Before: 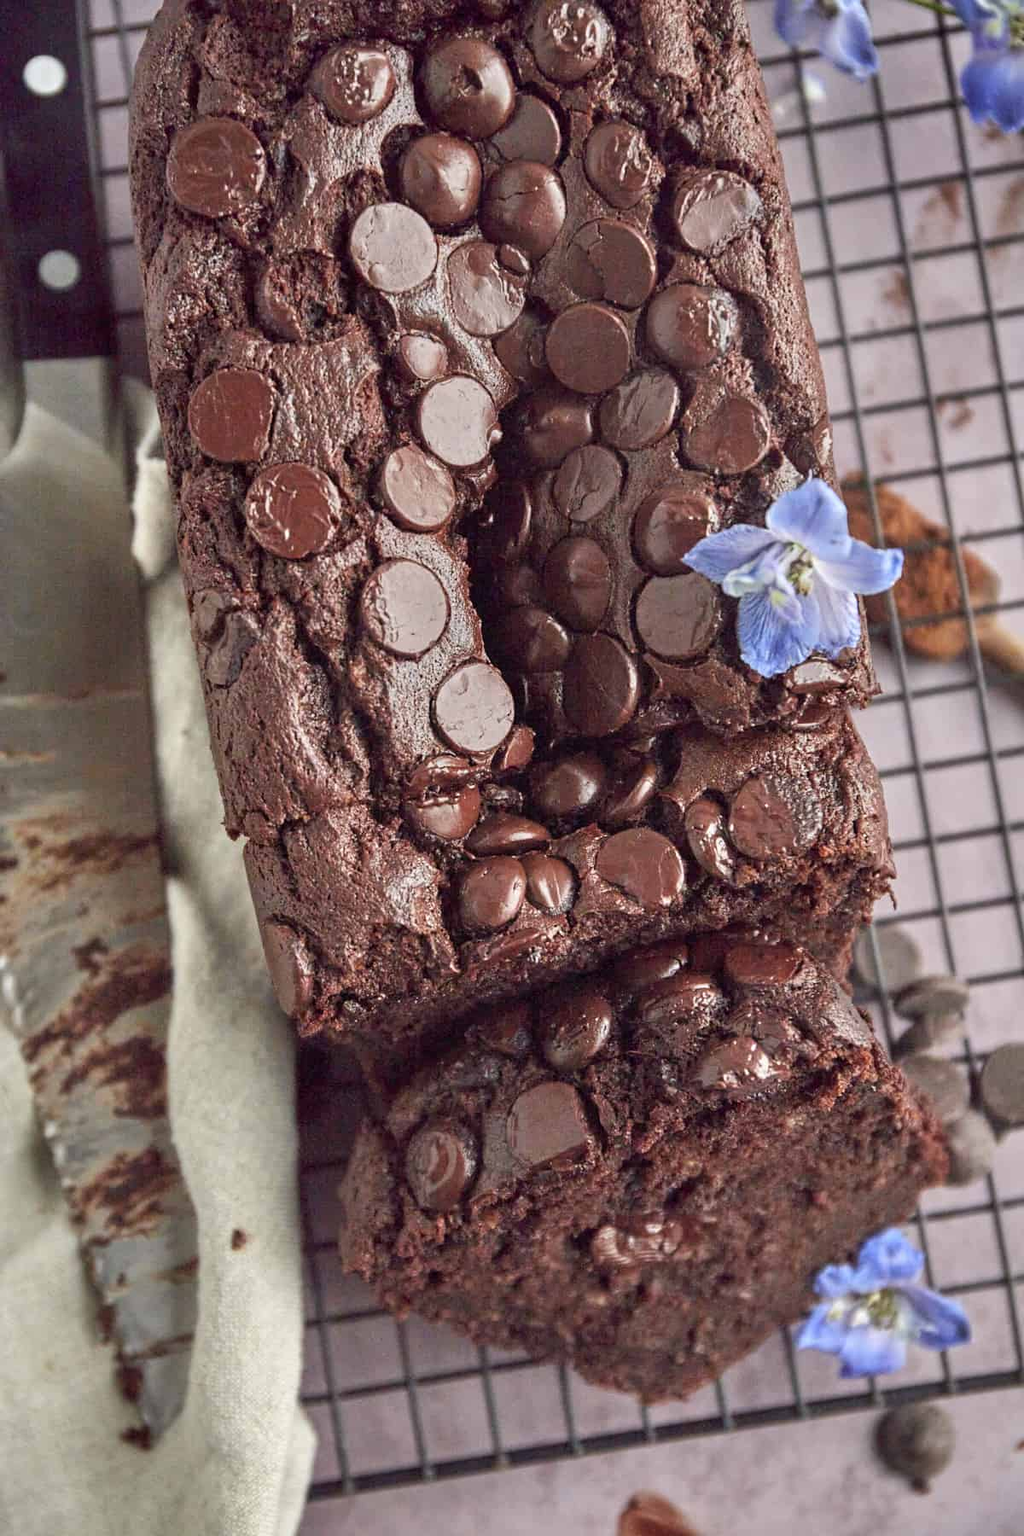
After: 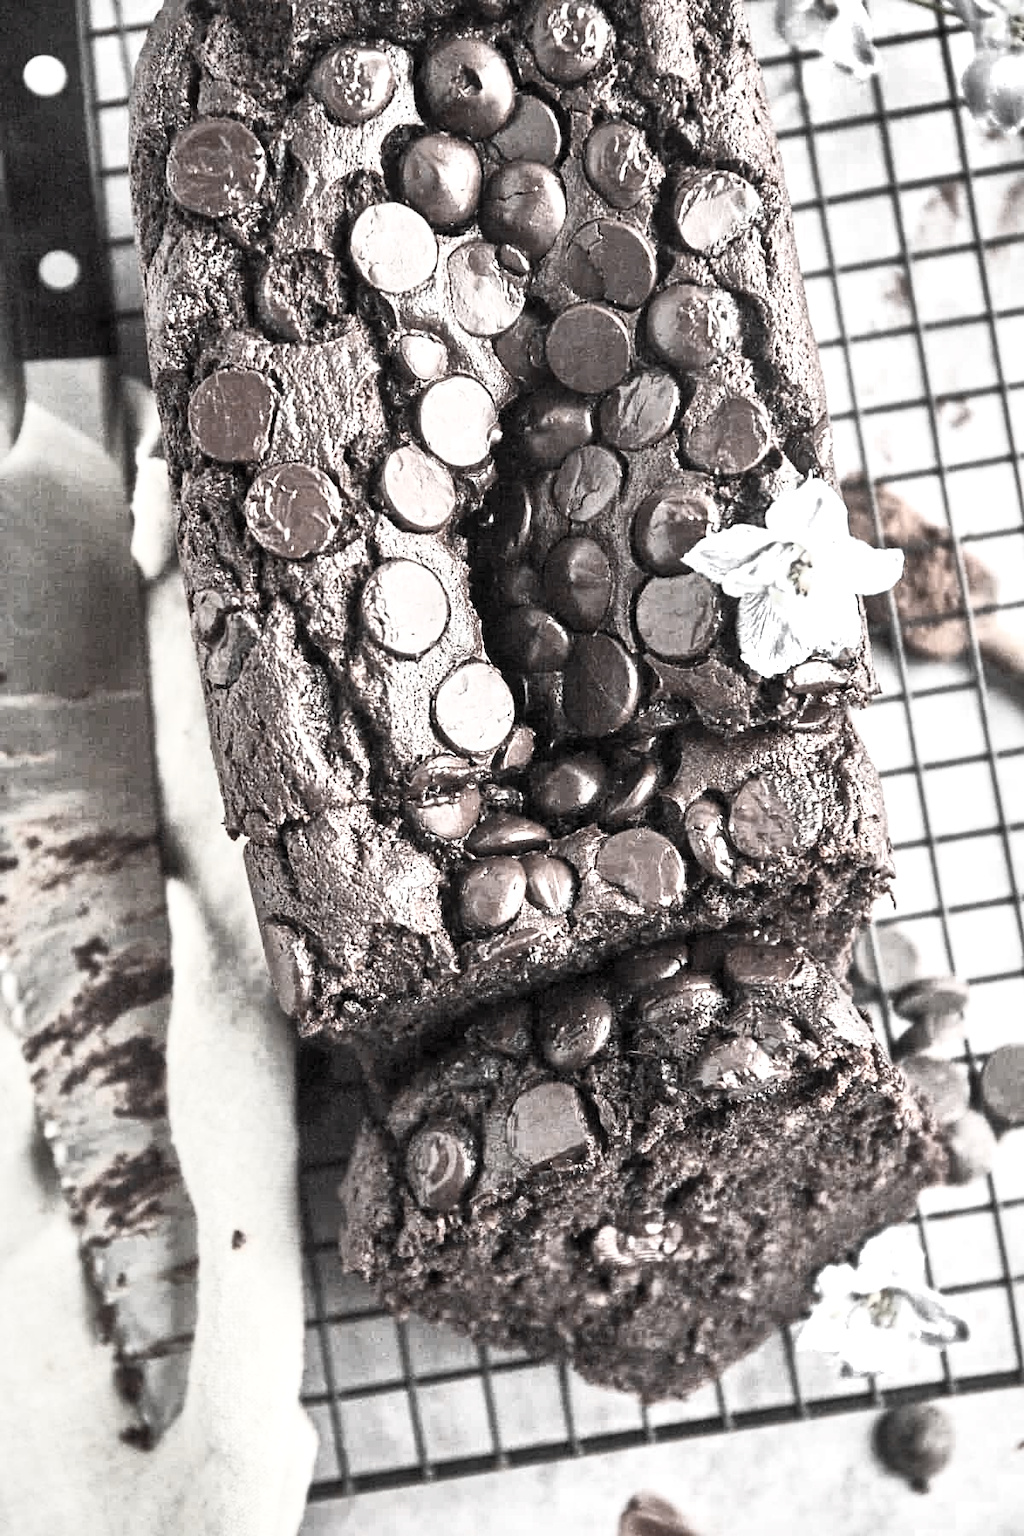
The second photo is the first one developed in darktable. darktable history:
contrast brightness saturation: contrast 0.571, brightness 0.571, saturation -0.336
local contrast: mode bilateral grid, contrast 20, coarseness 49, detail 150%, midtone range 0.2
color zones: curves: ch0 [(0, 0.613) (0.01, 0.613) (0.245, 0.448) (0.498, 0.529) (0.642, 0.665) (0.879, 0.777) (0.99, 0.613)]; ch1 [(0, 0.035) (0.121, 0.189) (0.259, 0.197) (0.415, 0.061) (0.589, 0.022) (0.732, 0.022) (0.857, 0.026) (0.991, 0.053)]
